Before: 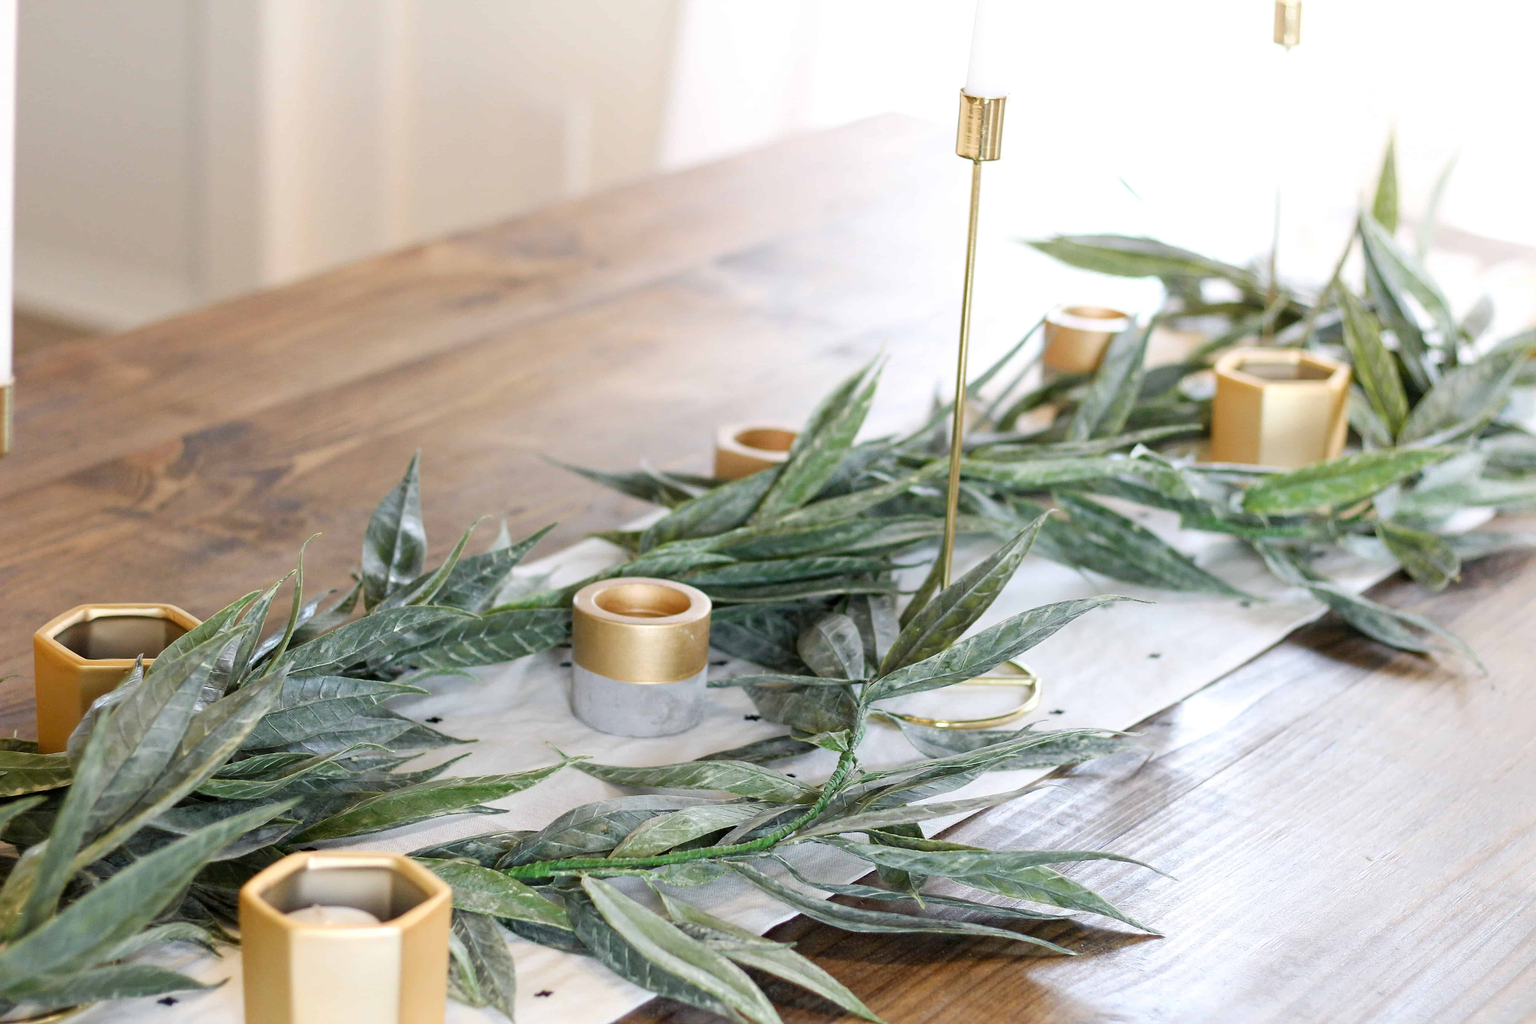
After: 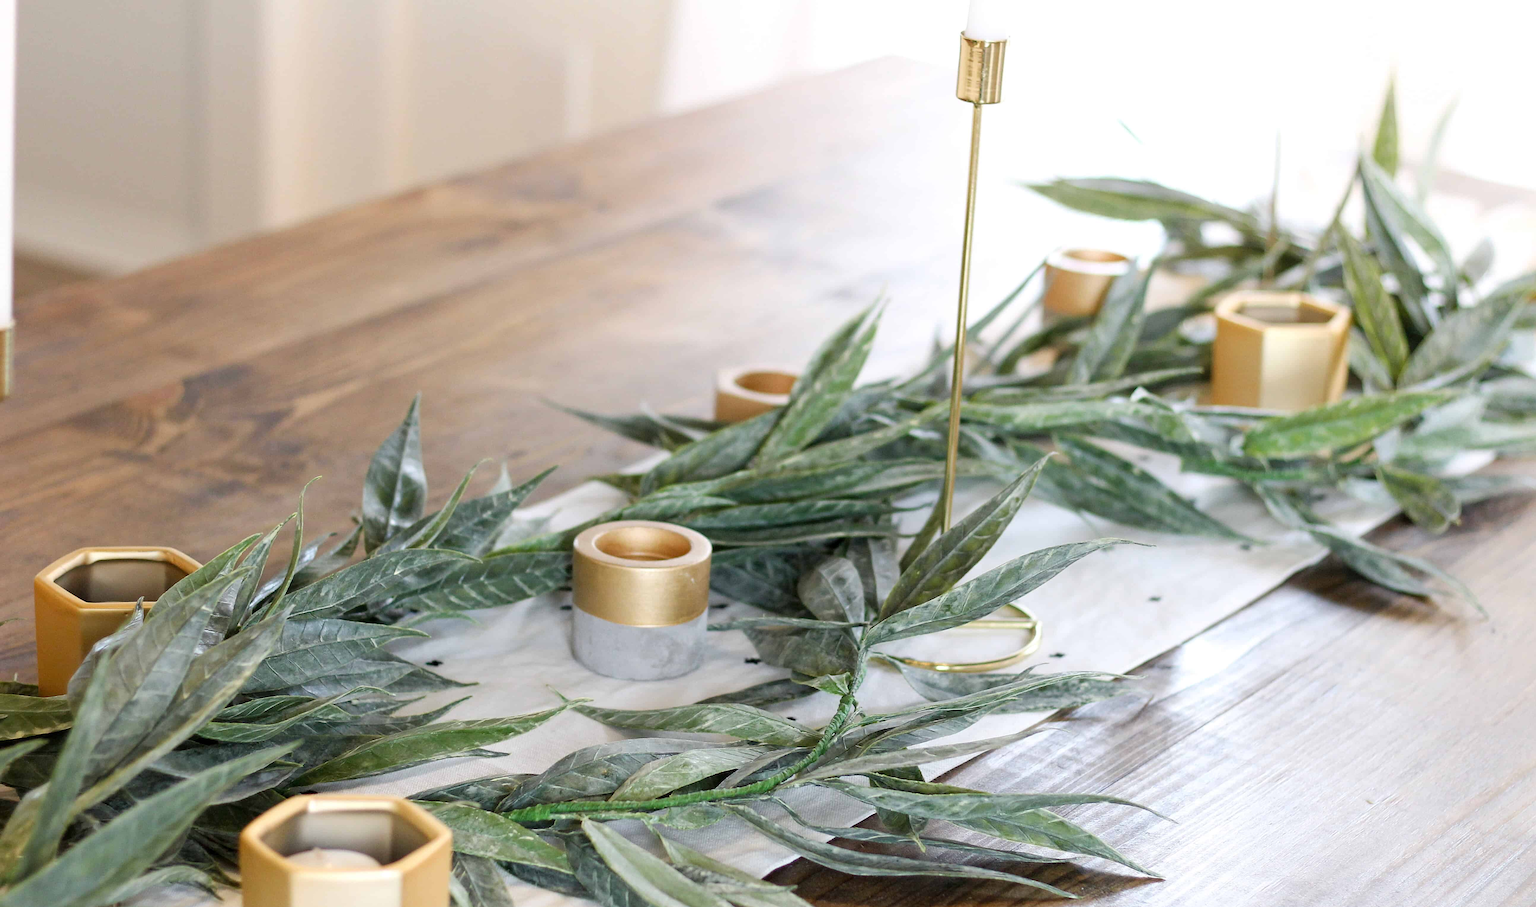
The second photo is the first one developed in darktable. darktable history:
crop and rotate: top 5.601%, bottom 5.746%
